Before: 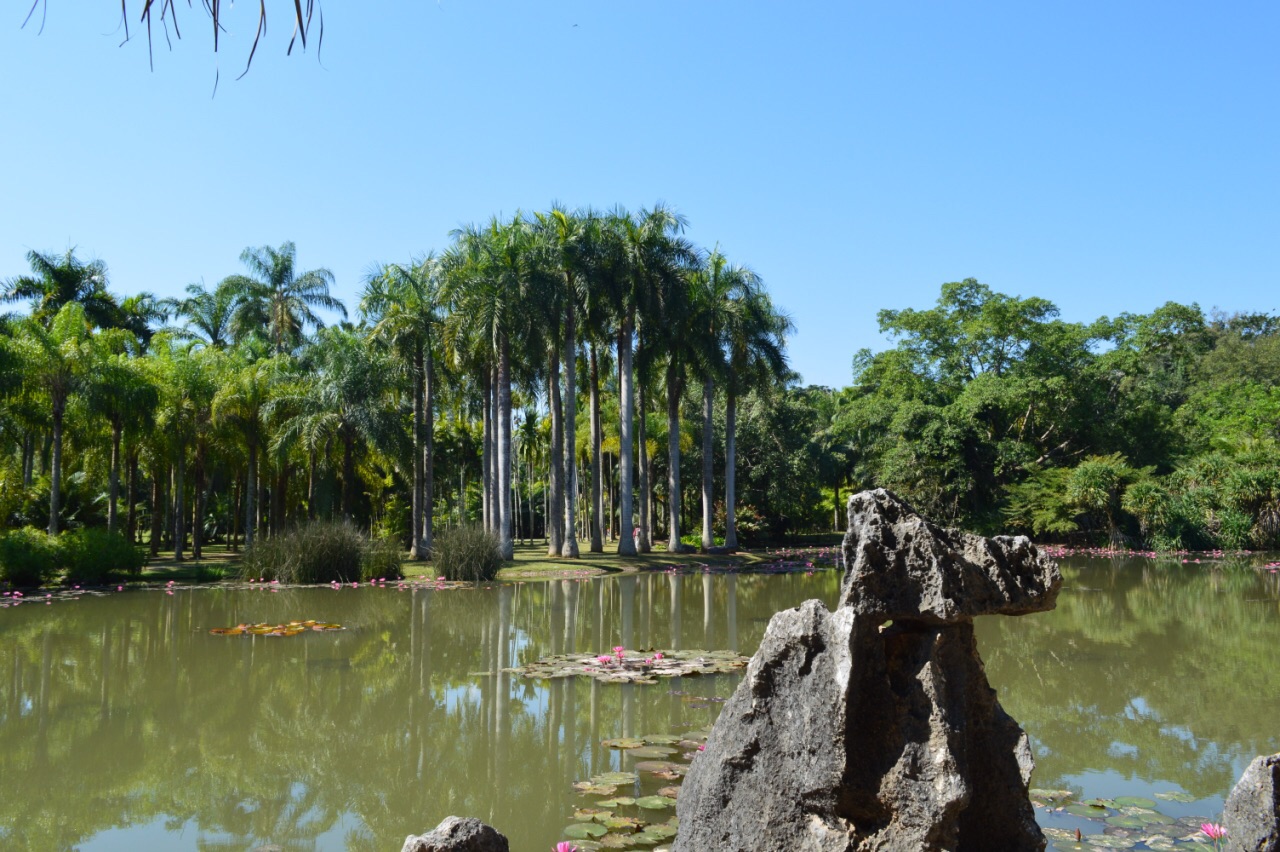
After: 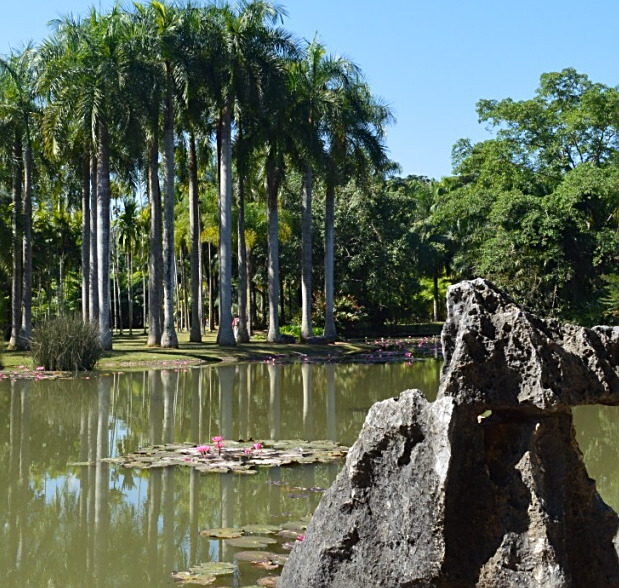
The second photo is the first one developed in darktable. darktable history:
sharpen: on, module defaults
crop: left 31.339%, top 24.671%, right 20.274%, bottom 6.238%
